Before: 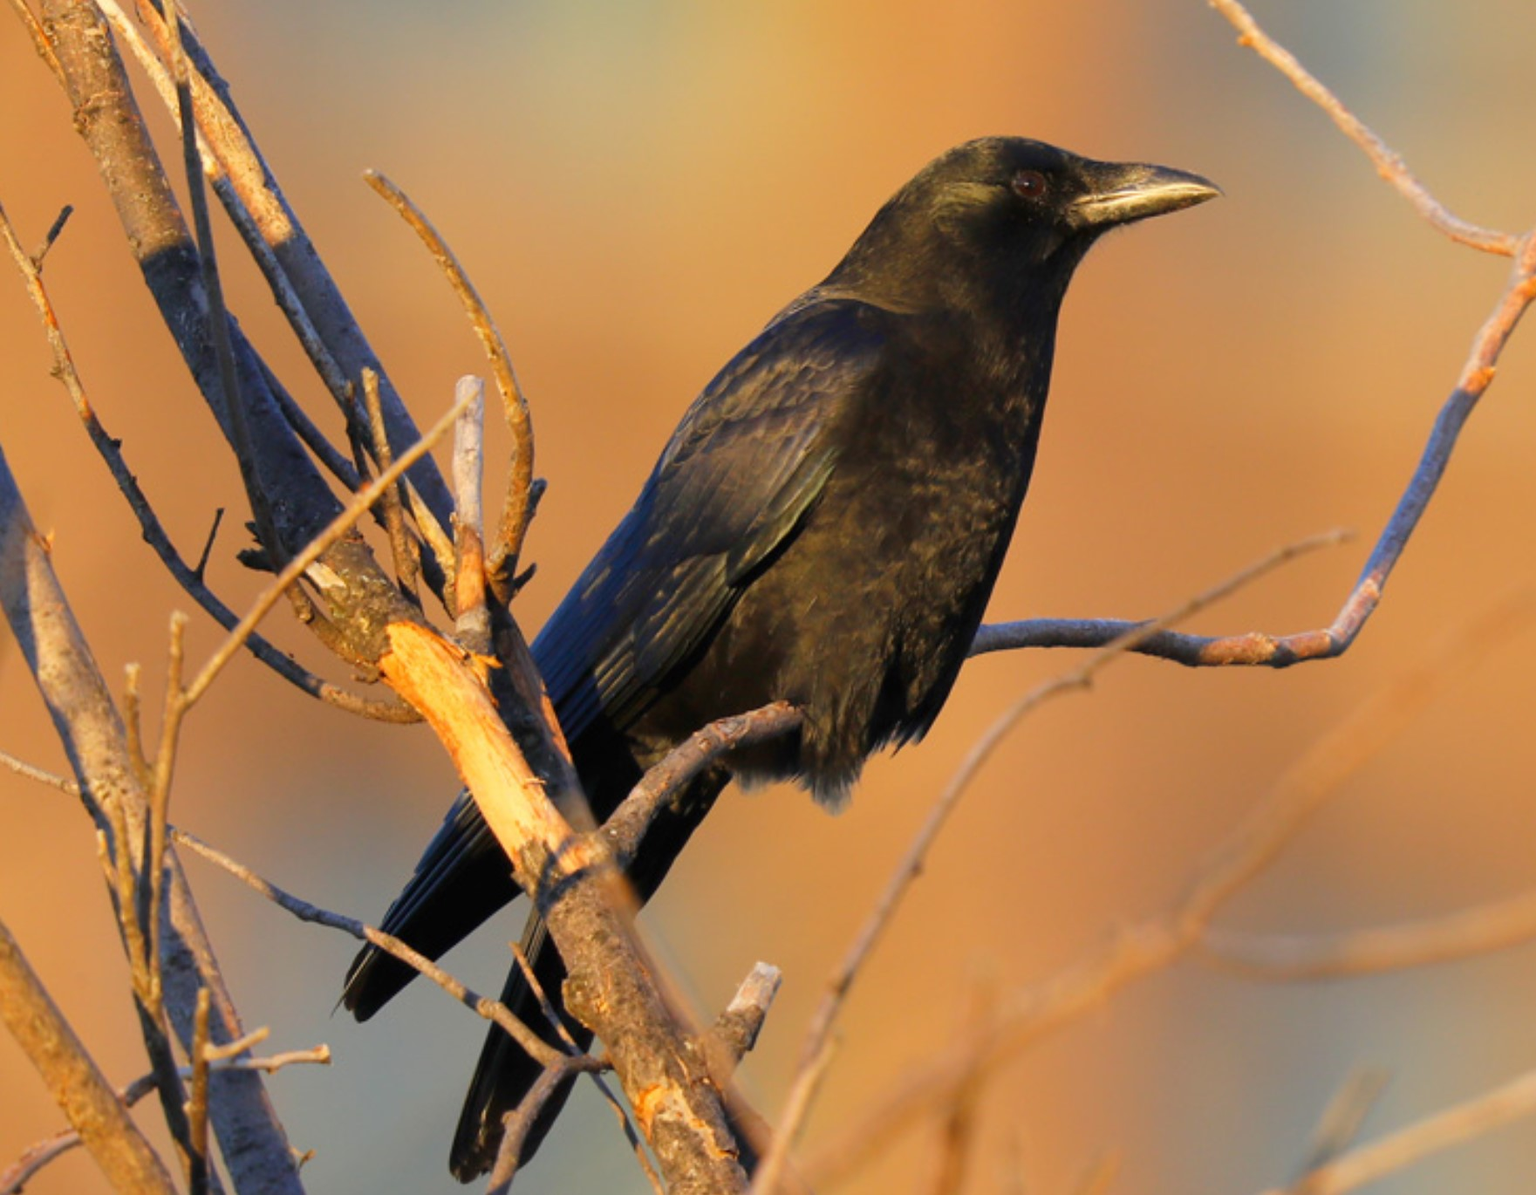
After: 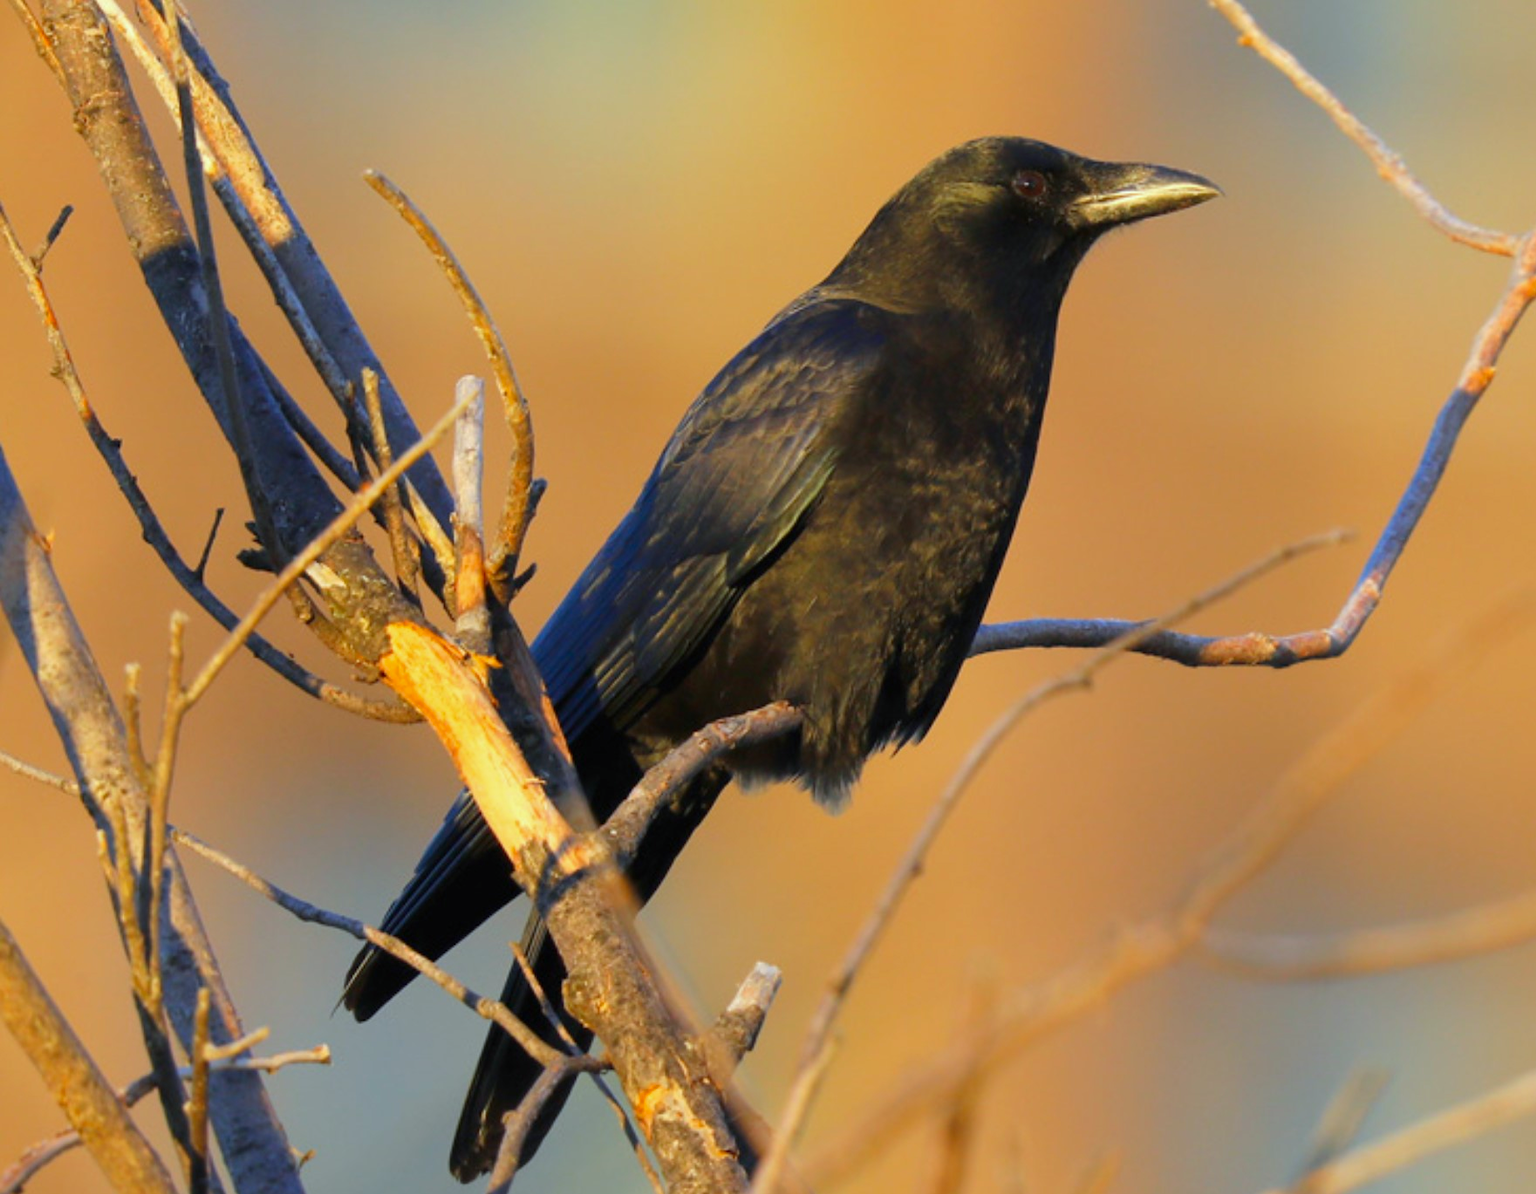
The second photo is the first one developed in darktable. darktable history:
exposure: exposure 0.127 EV, compensate highlight preservation false
color correction: saturation 1.11
white balance: red 0.925, blue 1.046
